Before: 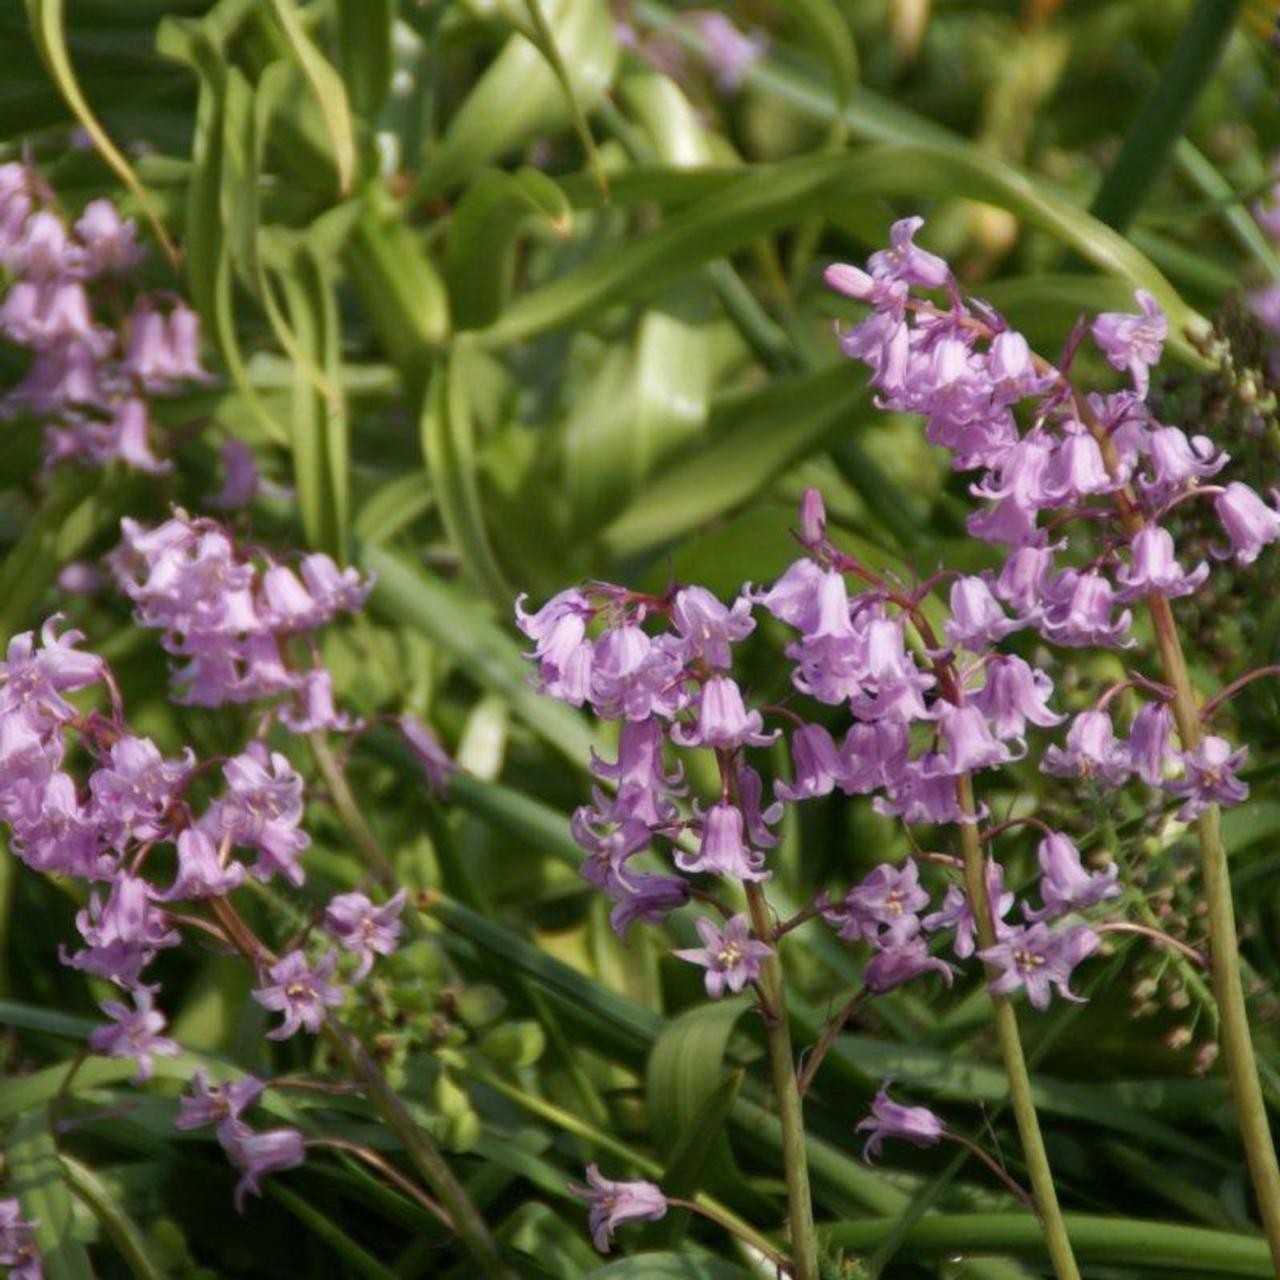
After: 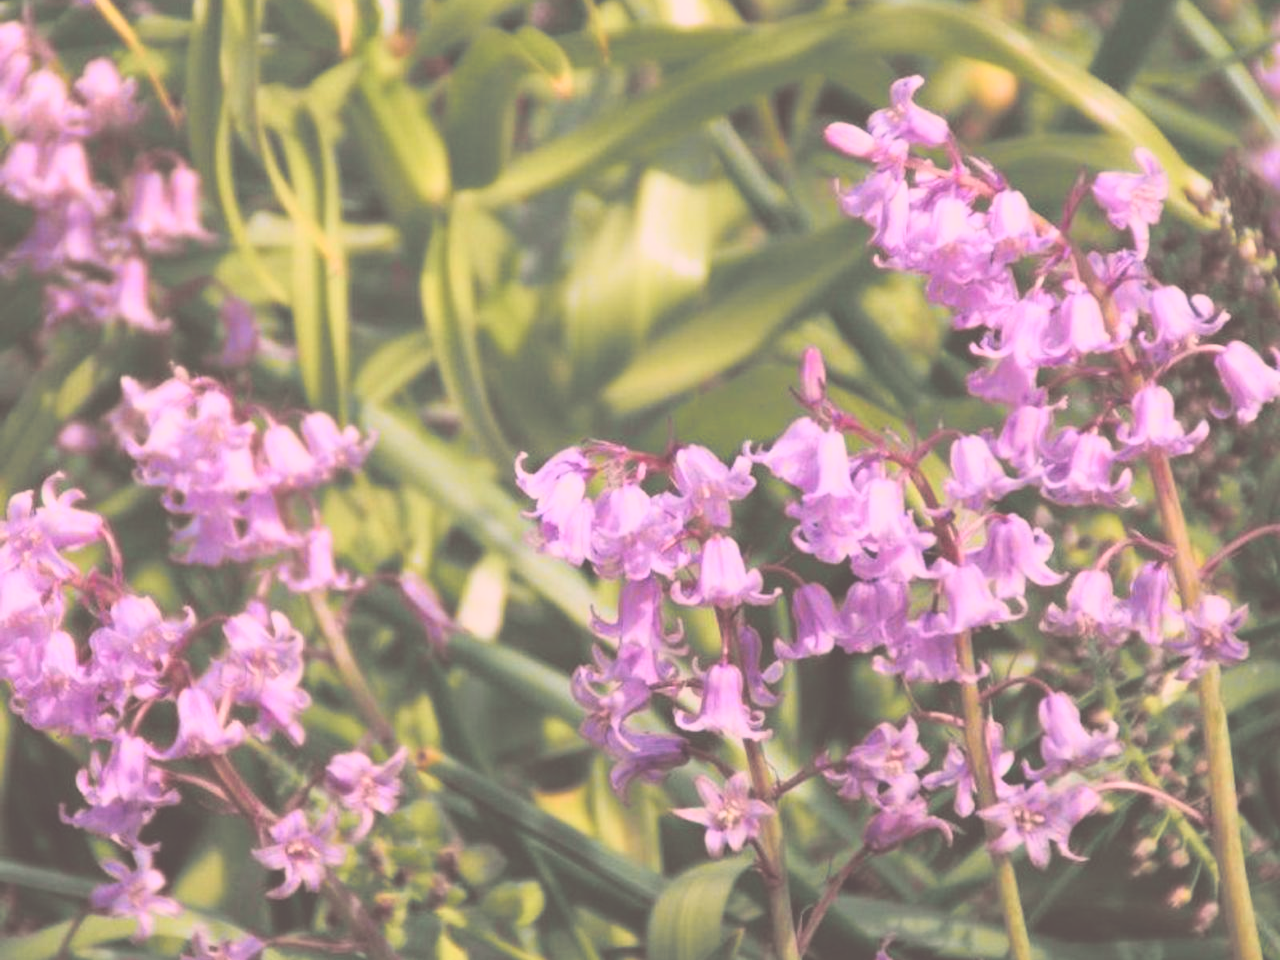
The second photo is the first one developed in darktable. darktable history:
crop: top 11.056%, bottom 13.933%
color correction: highlights a* 14.53, highlights b* 4.76
filmic rgb: black relative exposure -8.03 EV, white relative exposure 3.87 EV, threshold 5.96 EV, hardness 4.33, enable highlight reconstruction true
exposure: black level correction -0.069, exposure 0.501 EV, compensate highlight preservation false
tone curve: curves: ch0 [(0, 0.031) (0.139, 0.084) (0.311, 0.278) (0.495, 0.544) (0.718, 0.816) (0.841, 0.909) (1, 0.967)]; ch1 [(0, 0) (0.272, 0.249) (0.388, 0.385) (0.469, 0.456) (0.495, 0.497) (0.538, 0.545) (0.578, 0.595) (0.707, 0.778) (1, 1)]; ch2 [(0, 0) (0.125, 0.089) (0.353, 0.329) (0.443, 0.408) (0.502, 0.499) (0.557, 0.531) (0.608, 0.631) (1, 1)], color space Lab, independent channels, preserve colors none
